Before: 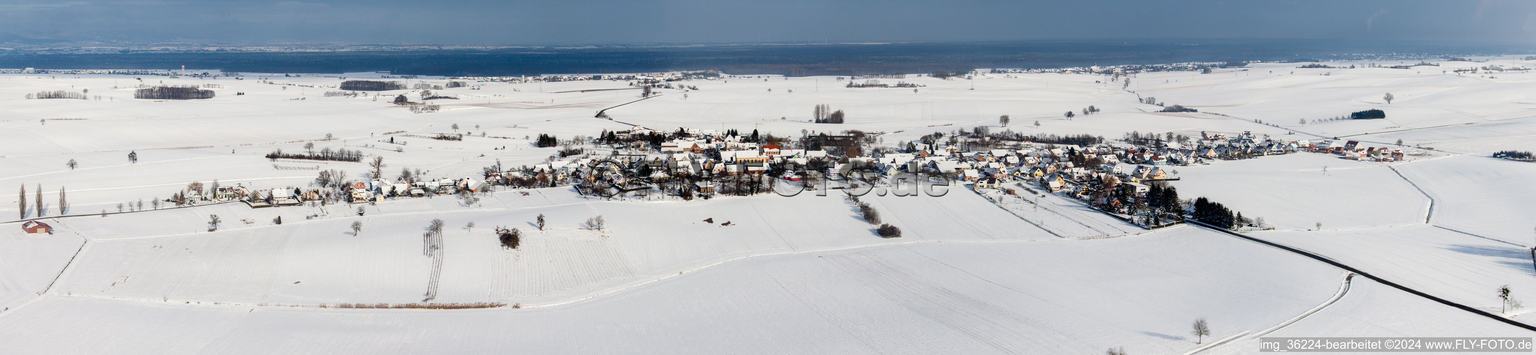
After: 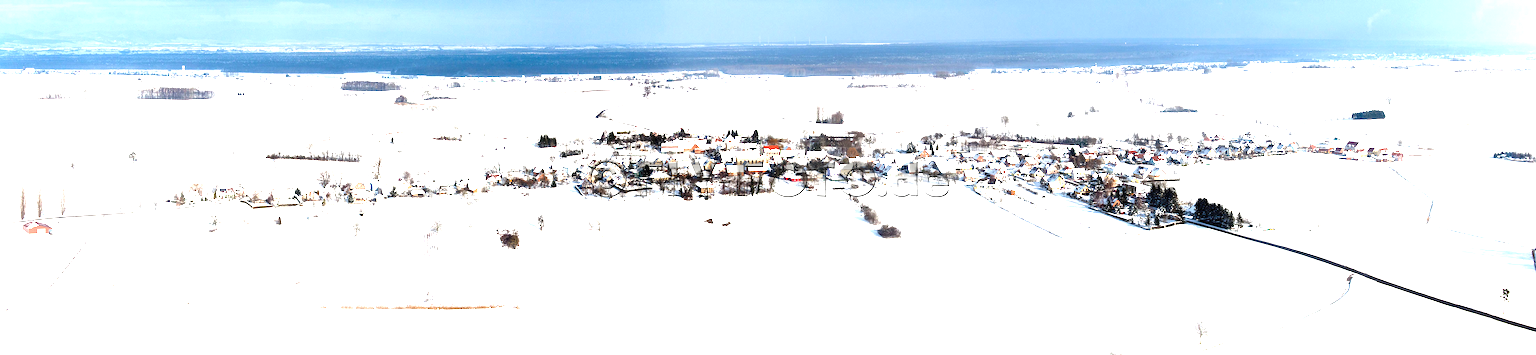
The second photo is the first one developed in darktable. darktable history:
exposure: black level correction 0, exposure 1.871 EV, compensate highlight preservation false
tone equalizer: on, module defaults
